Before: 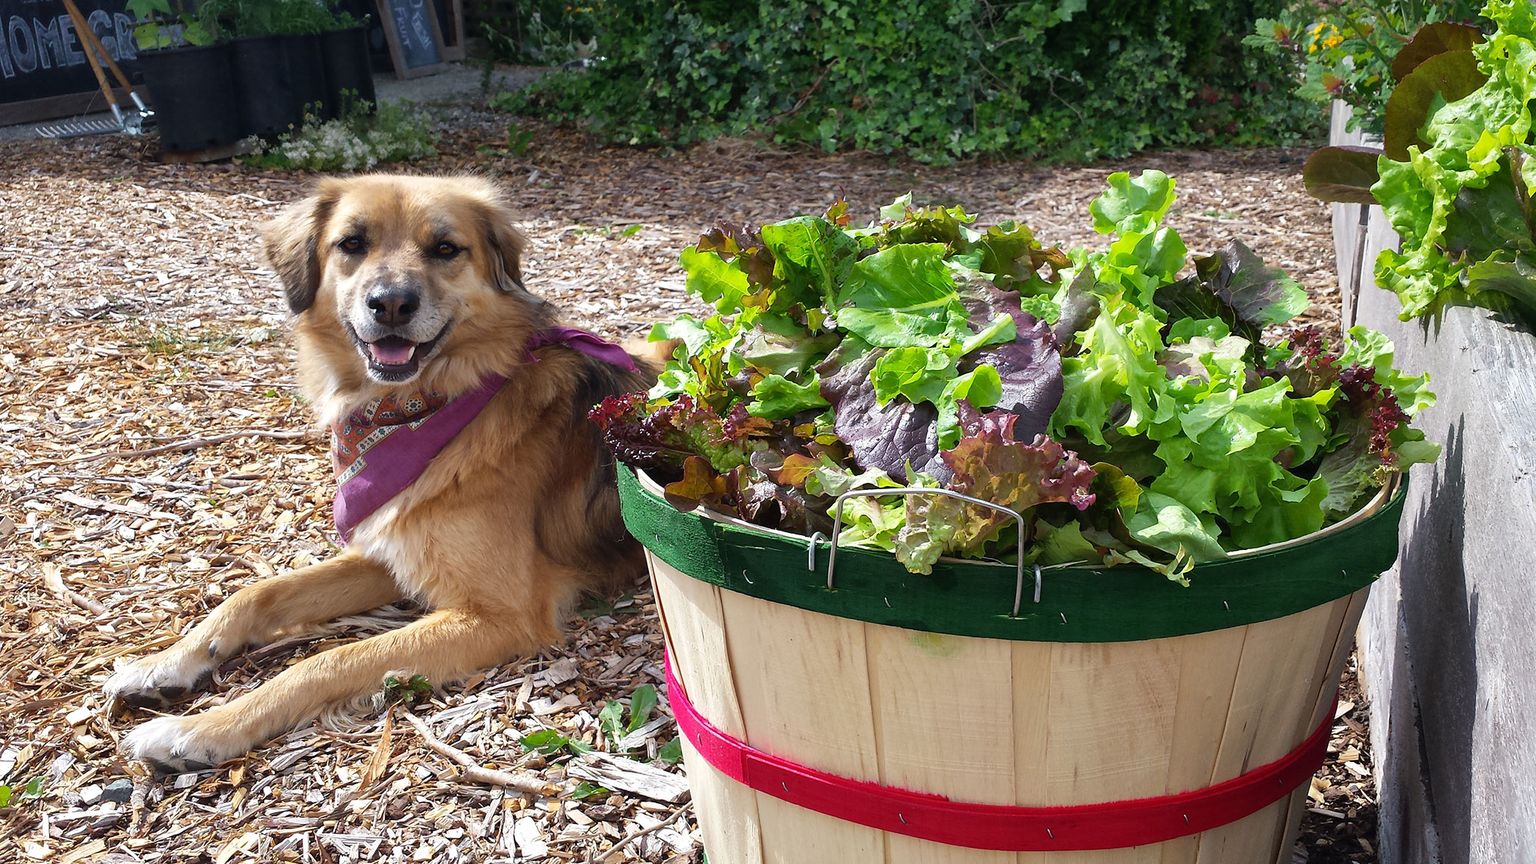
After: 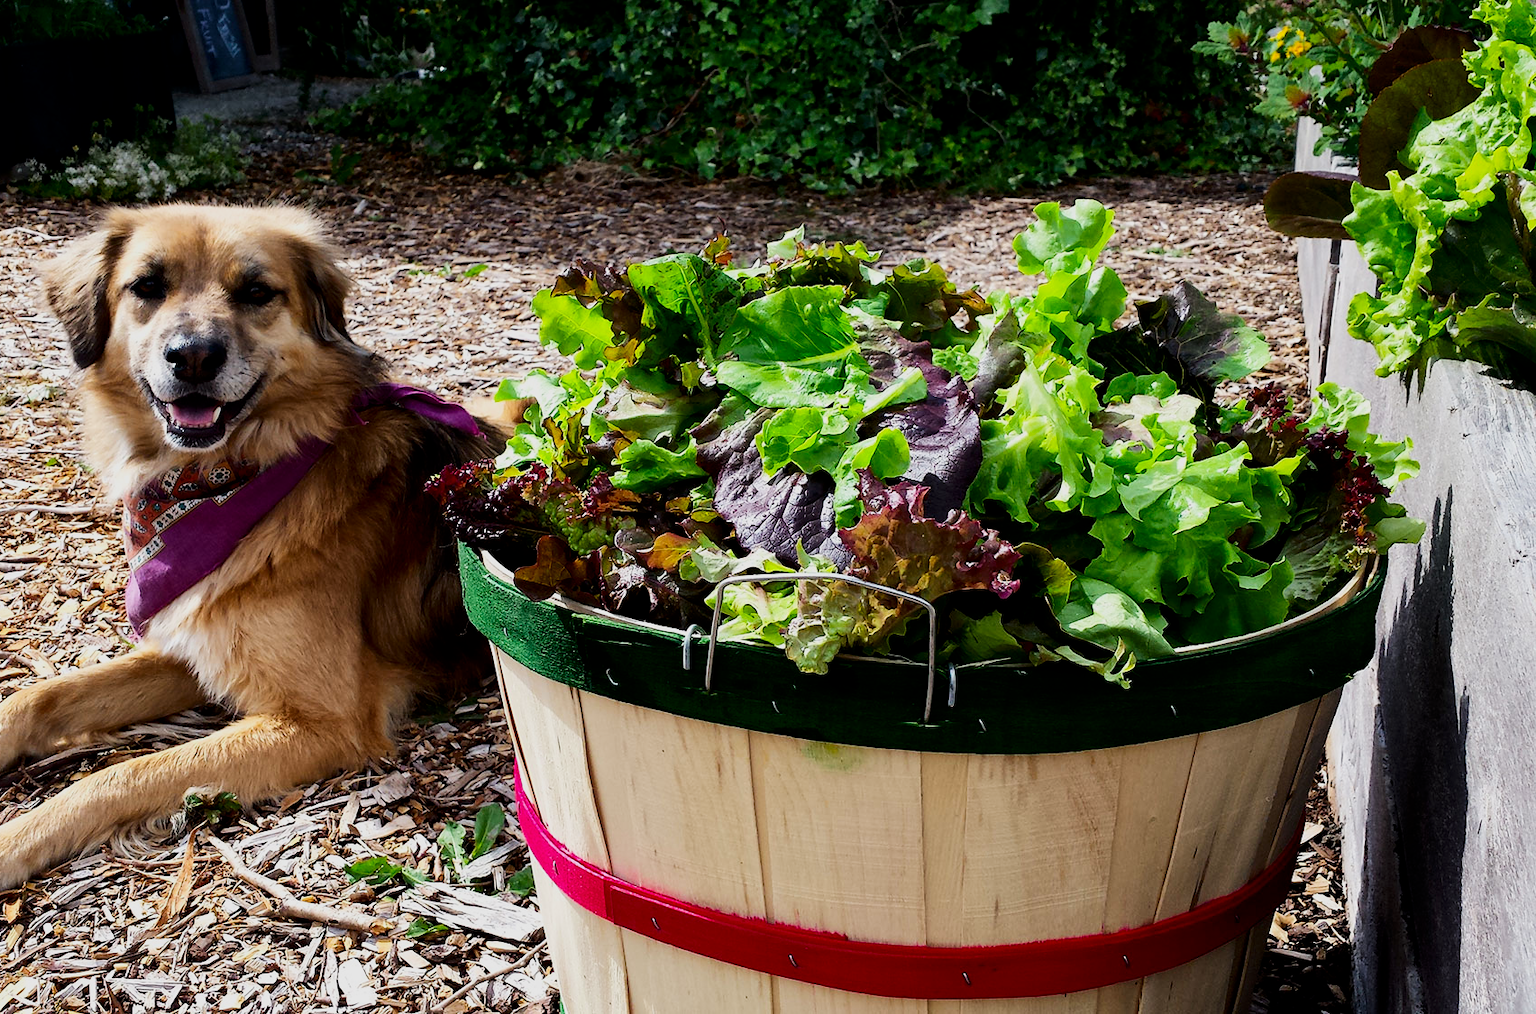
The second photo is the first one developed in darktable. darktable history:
crop and rotate: left 14.775%
filmic rgb: black relative exposure -5.09 EV, white relative exposure 3.99 EV, hardness 2.89, contrast 1.202, highlights saturation mix -29.65%
contrast brightness saturation: contrast 0.185, brightness -0.114, saturation 0.214
